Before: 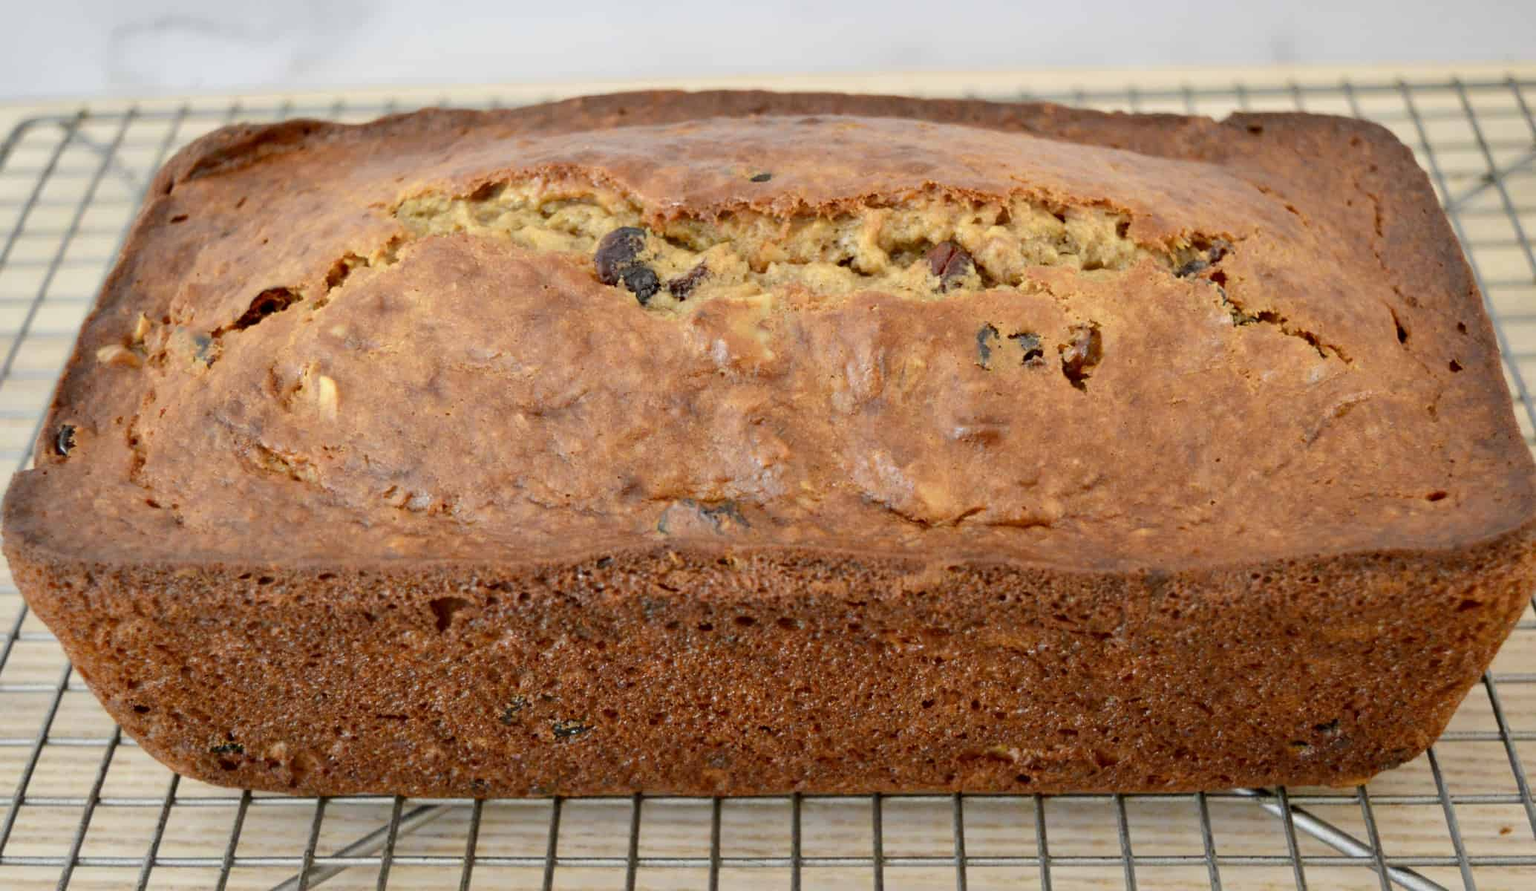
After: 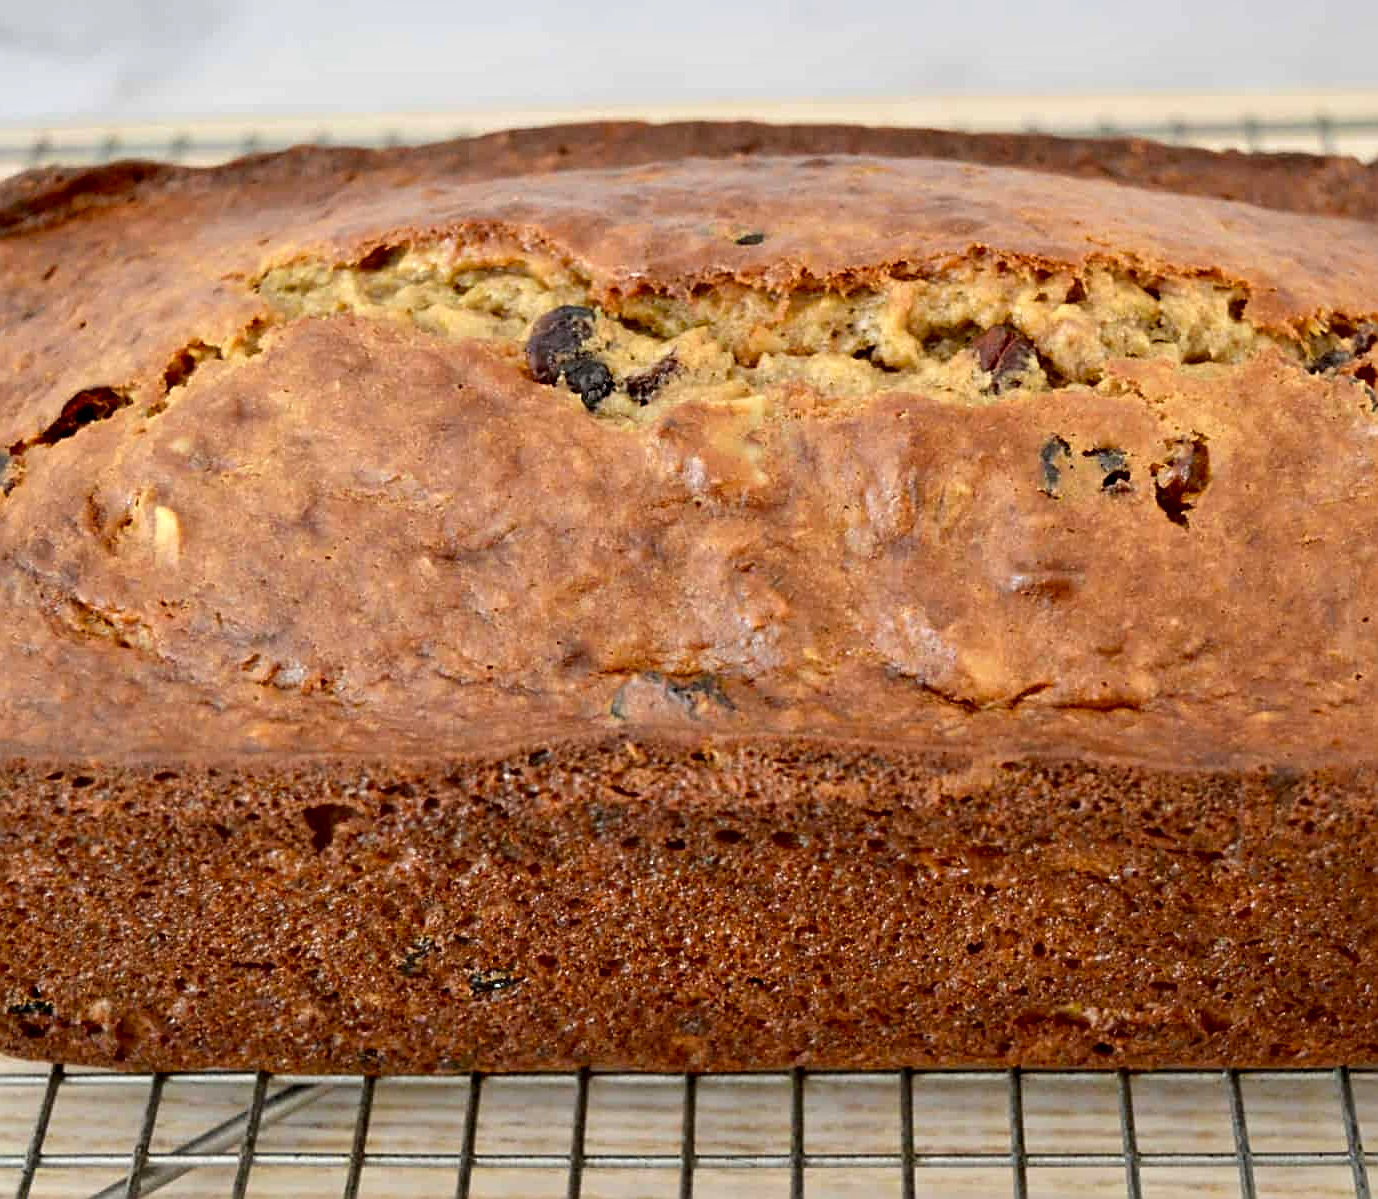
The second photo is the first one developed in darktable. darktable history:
color zones: curves: ch0 [(0.25, 0.5) (0.463, 0.627) (0.484, 0.637) (0.75, 0.5)], mix -131.93%
crop and rotate: left 13.333%, right 20.026%
contrast equalizer: y [[0.531, 0.548, 0.559, 0.557, 0.544, 0.527], [0.5 ×6], [0.5 ×6], [0 ×6], [0 ×6]]
sharpen: on, module defaults
